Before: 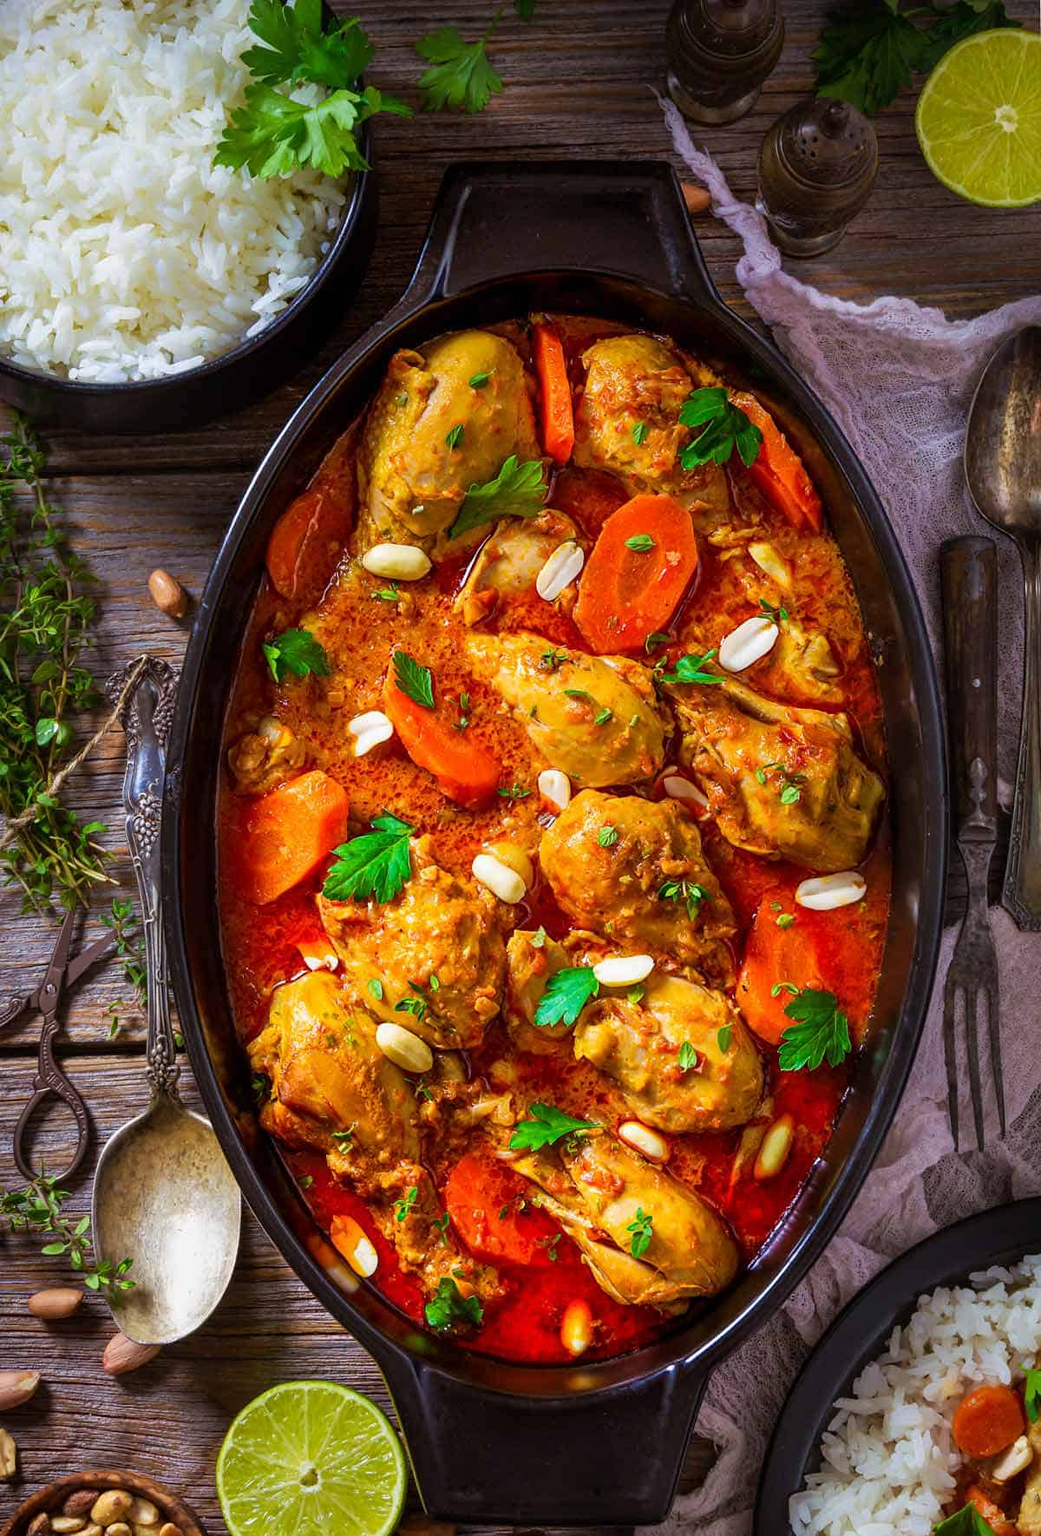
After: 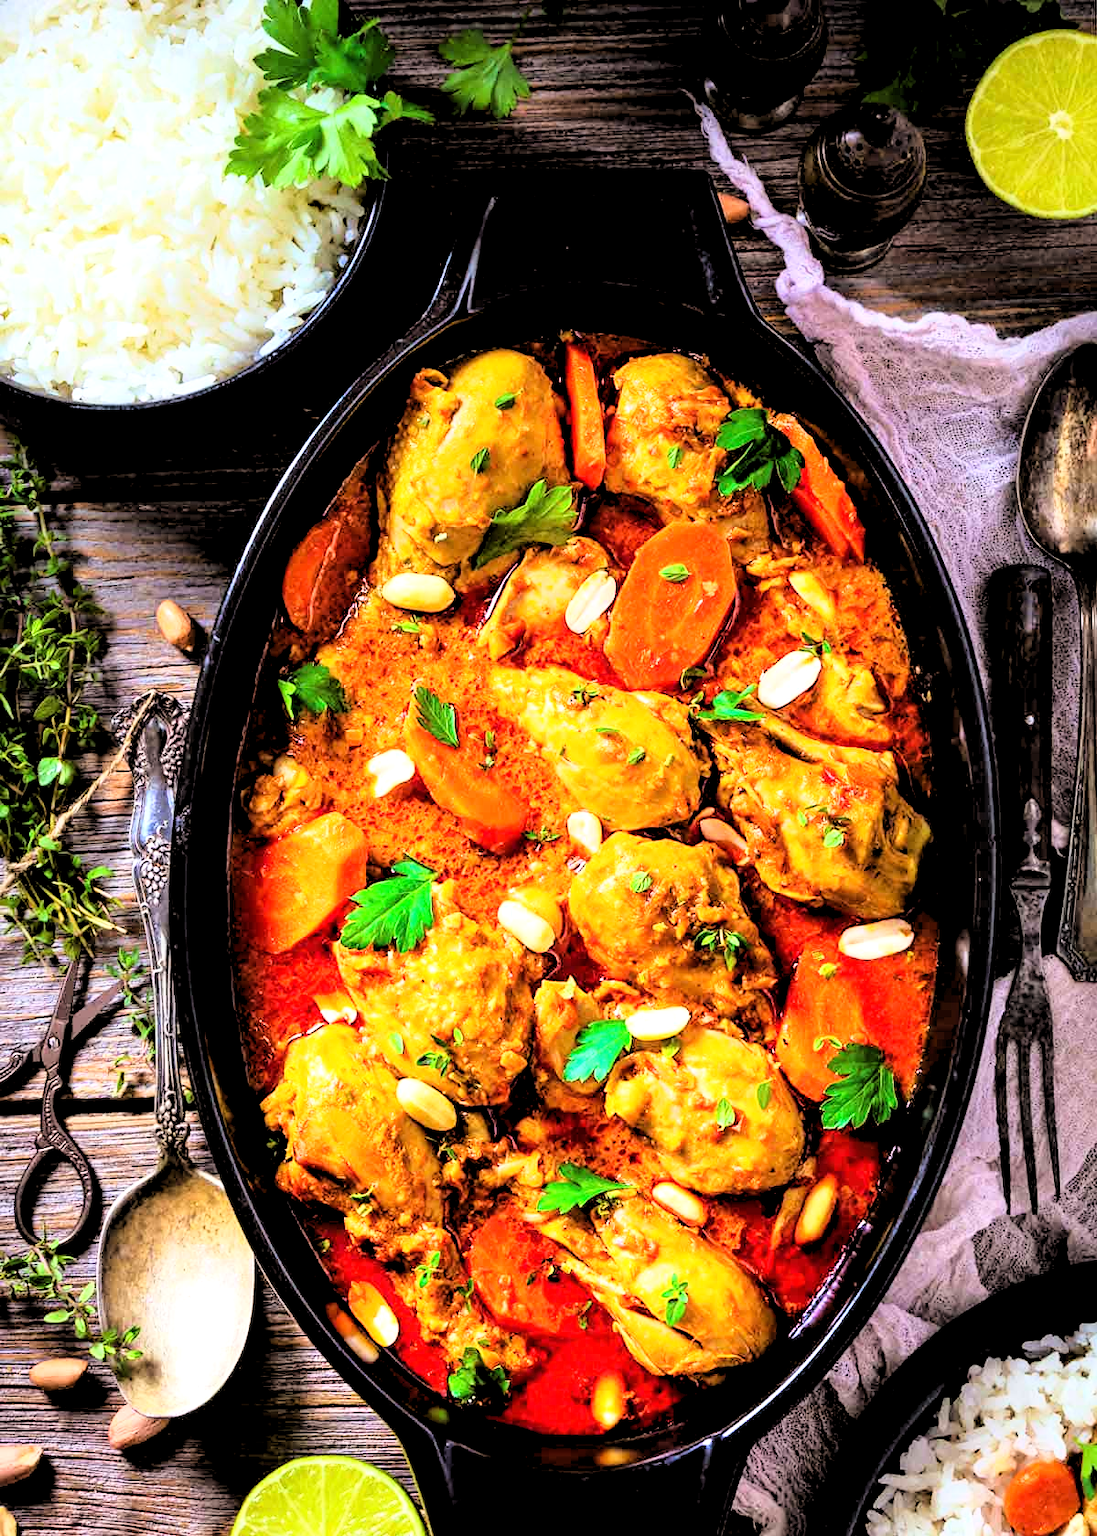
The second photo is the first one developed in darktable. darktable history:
rgb levels: levels [[0.029, 0.461, 0.922], [0, 0.5, 1], [0, 0.5, 1]]
base curve: curves: ch0 [(0, 0) (0.028, 0.03) (0.121, 0.232) (0.46, 0.748) (0.859, 0.968) (1, 1)]
exposure: black level correction 0, exposure 0.5 EV, compensate highlight preservation false
tone equalizer: on, module defaults
crop and rotate: top 0%, bottom 5.097%
